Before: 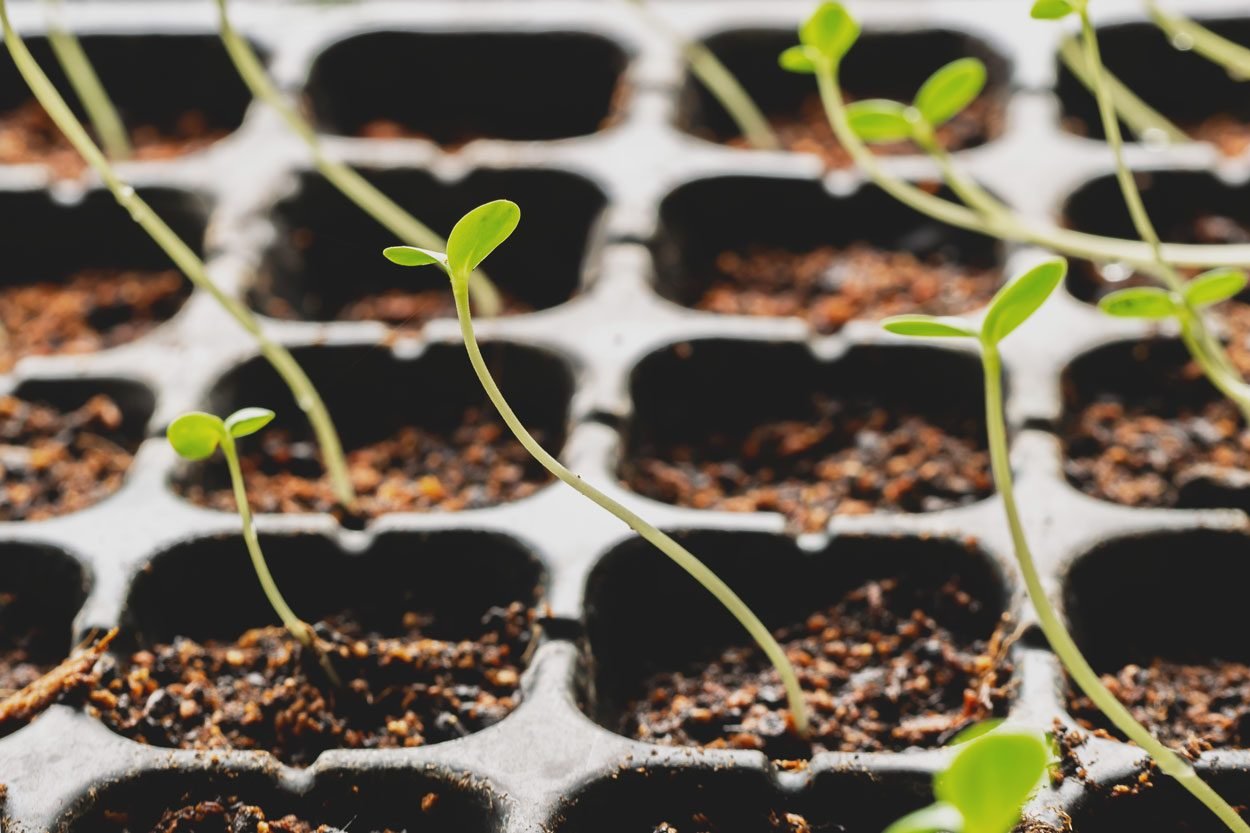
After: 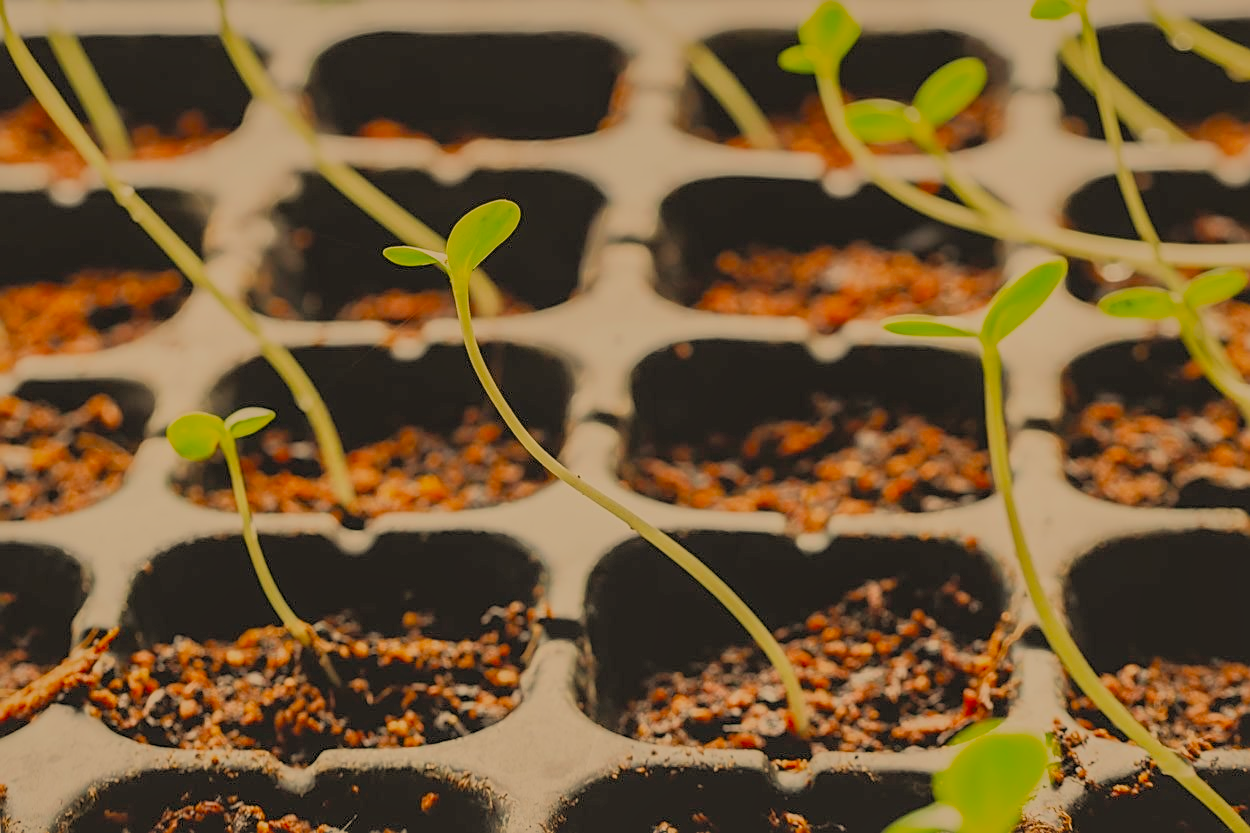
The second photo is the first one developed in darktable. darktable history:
white balance: red 1.138, green 0.996, blue 0.812
shadows and highlights: on, module defaults
sharpen: on, module defaults
local contrast: on, module defaults
filmic rgb: white relative exposure 8 EV, threshold 3 EV, hardness 2.44, latitude 10.07%, contrast 0.72, highlights saturation mix 10%, shadows ↔ highlights balance 1.38%, color science v4 (2020), enable highlight reconstruction true
